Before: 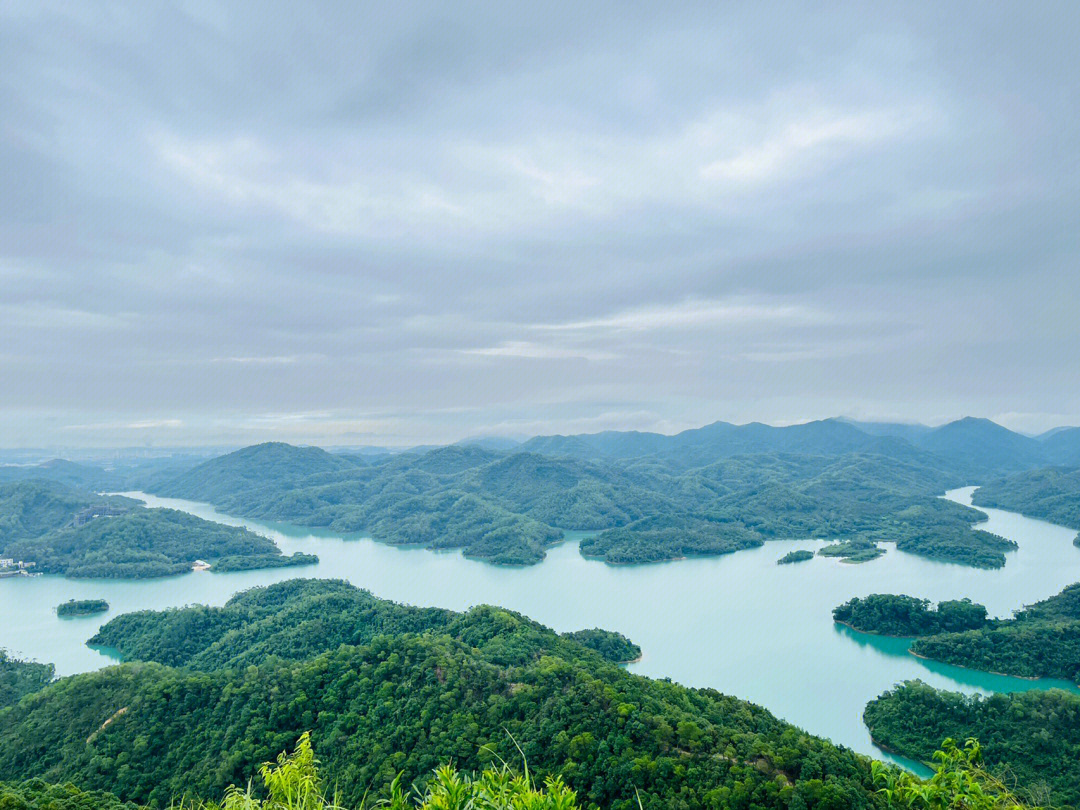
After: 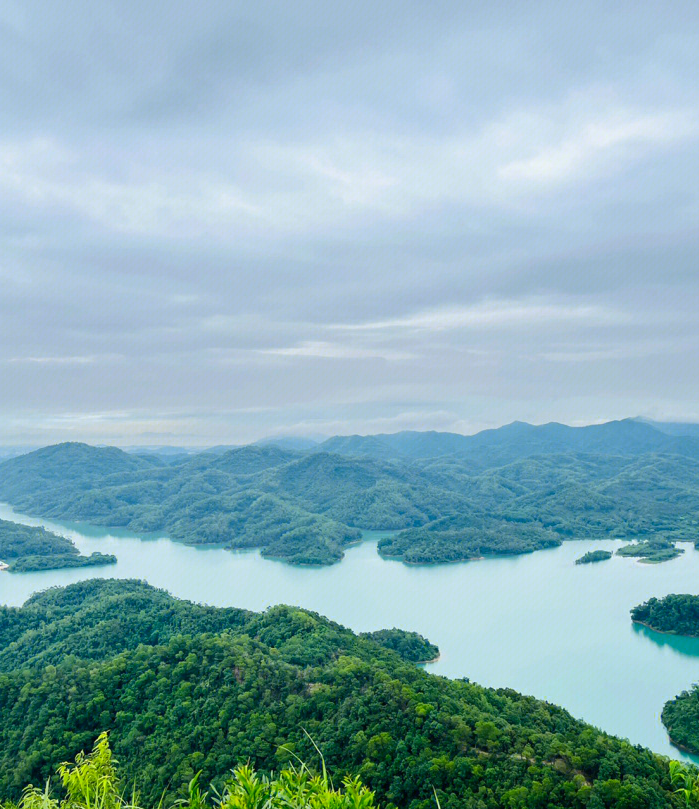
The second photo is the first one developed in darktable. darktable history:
contrast brightness saturation: contrast 0.037, saturation 0.066
crop and rotate: left 18.79%, right 16.468%
